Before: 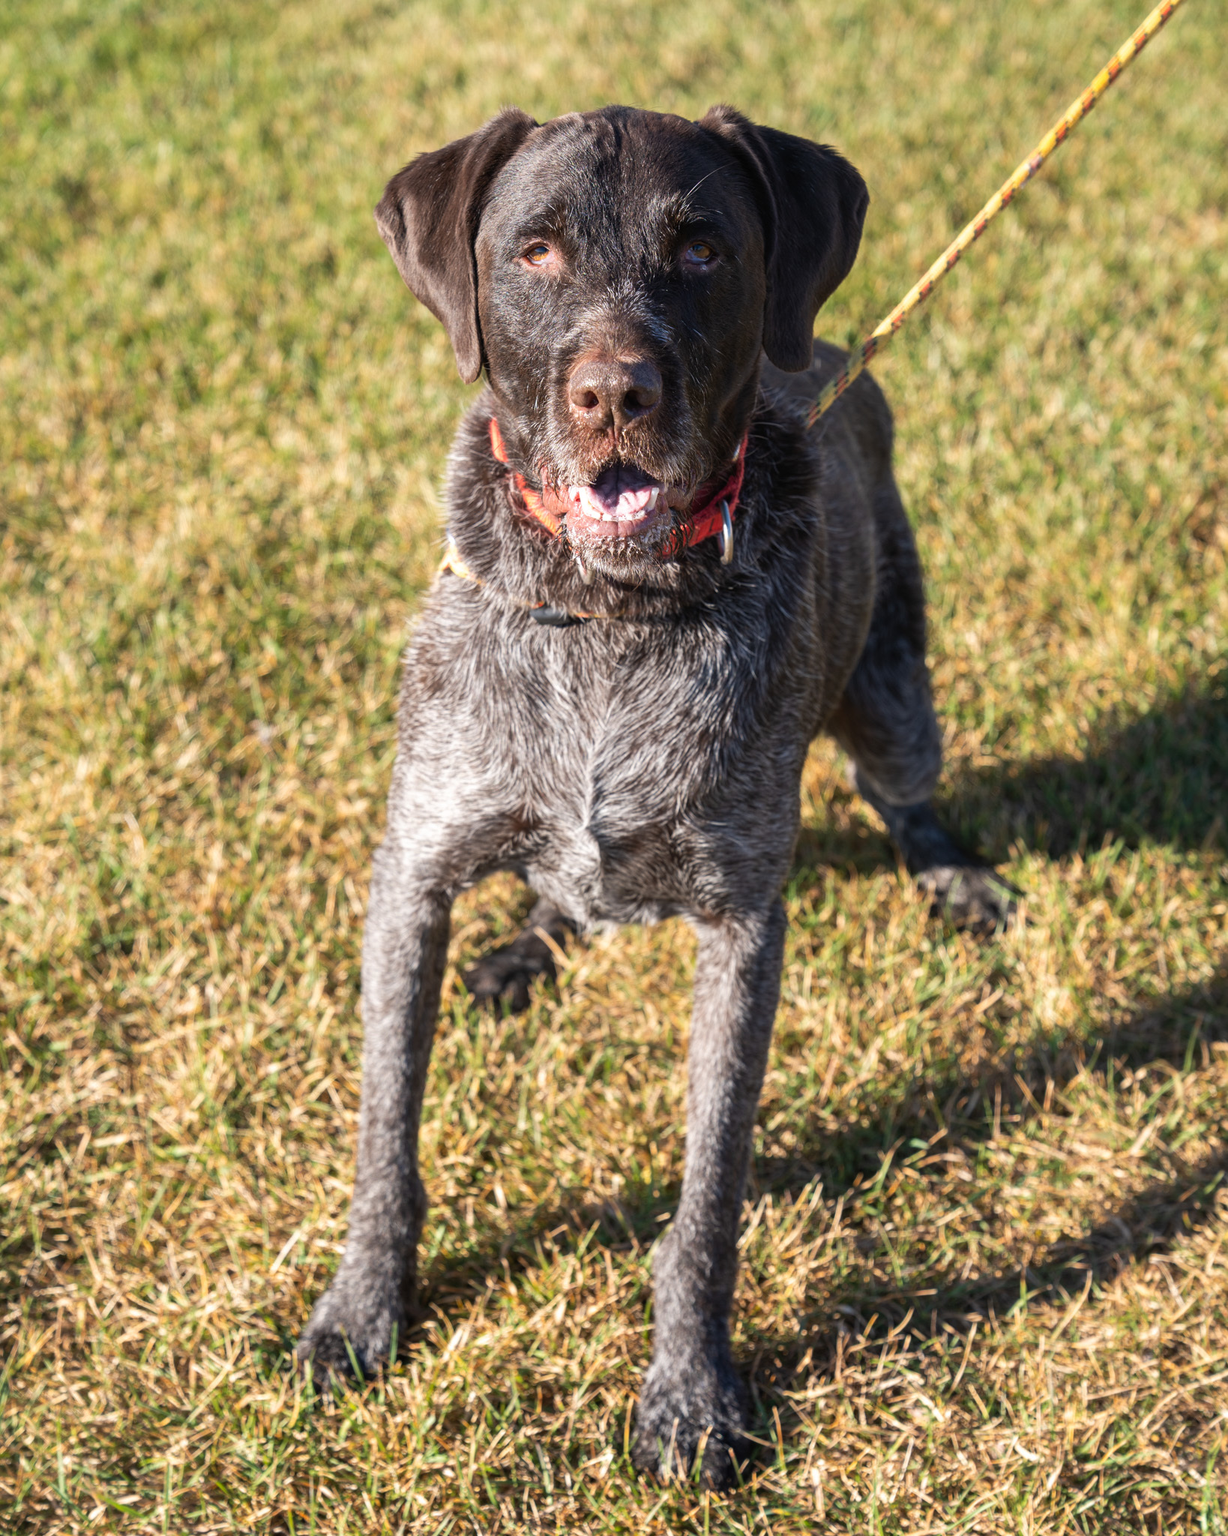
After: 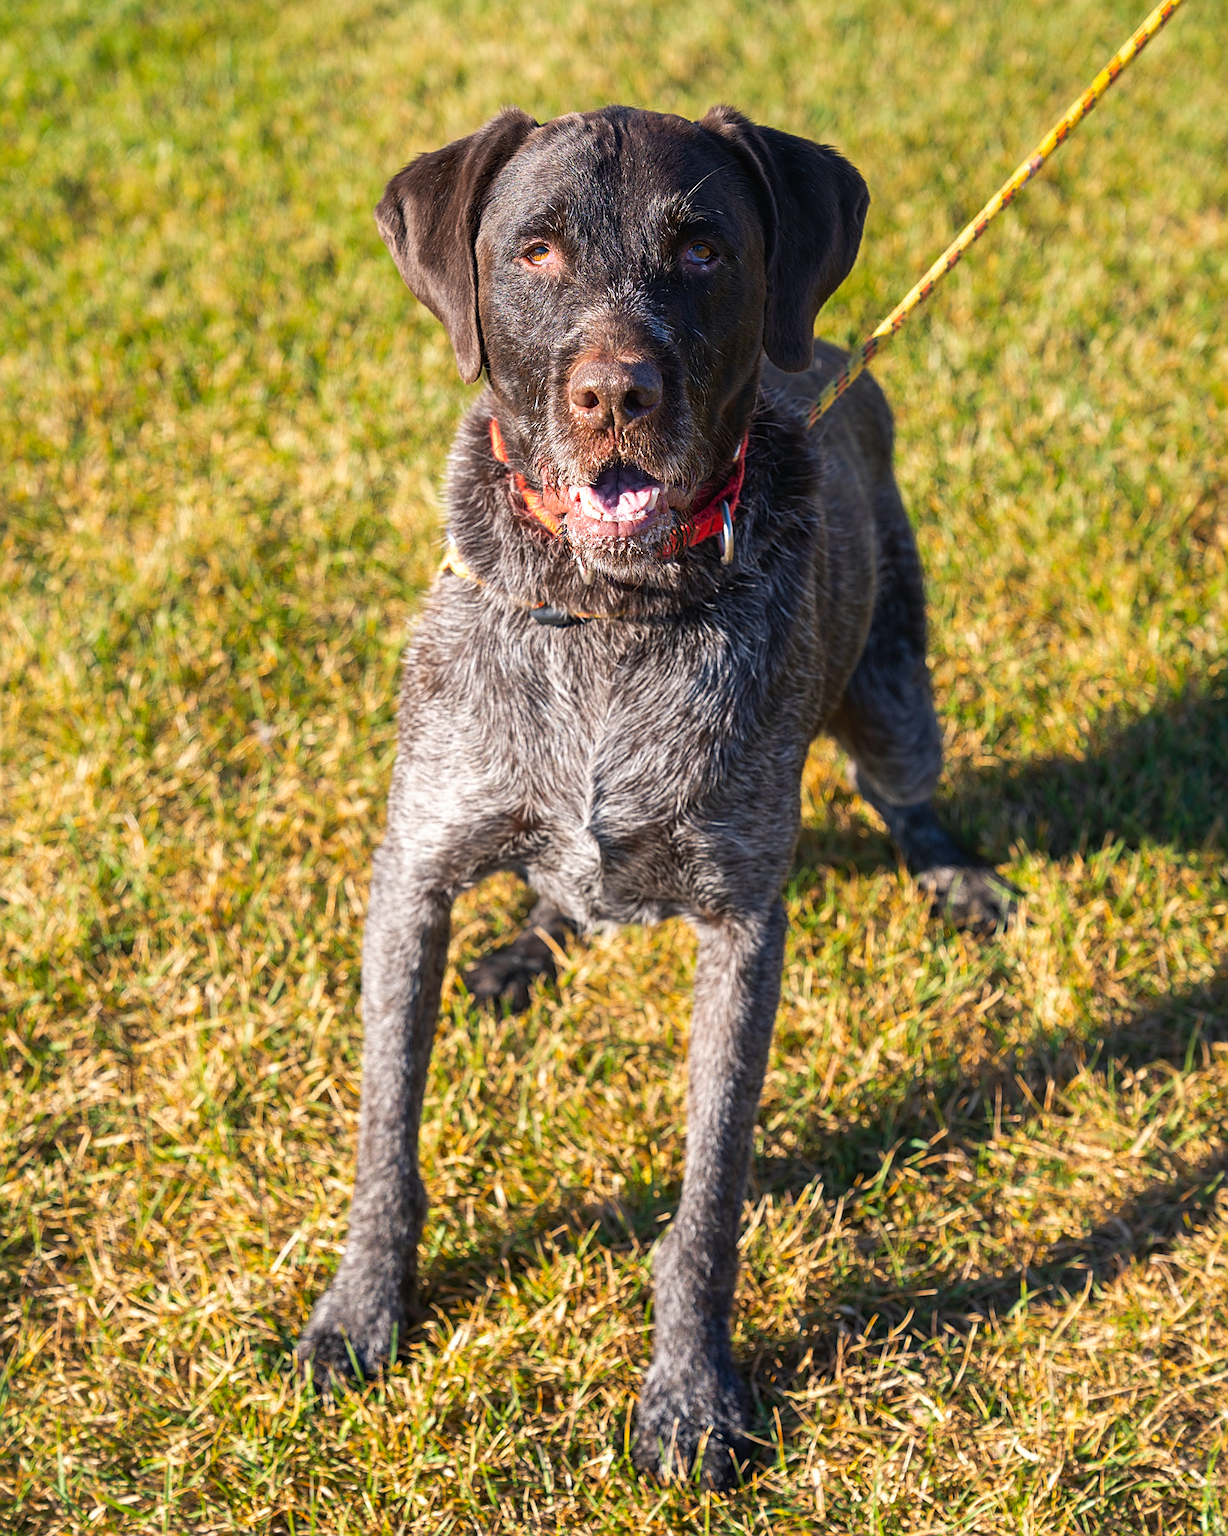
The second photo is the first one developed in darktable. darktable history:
sharpen: on, module defaults
color balance rgb: shadows lift › chroma 2.002%, shadows lift › hue 247.4°, perceptual saturation grading › global saturation 19.376%, global vibrance 23.929%
